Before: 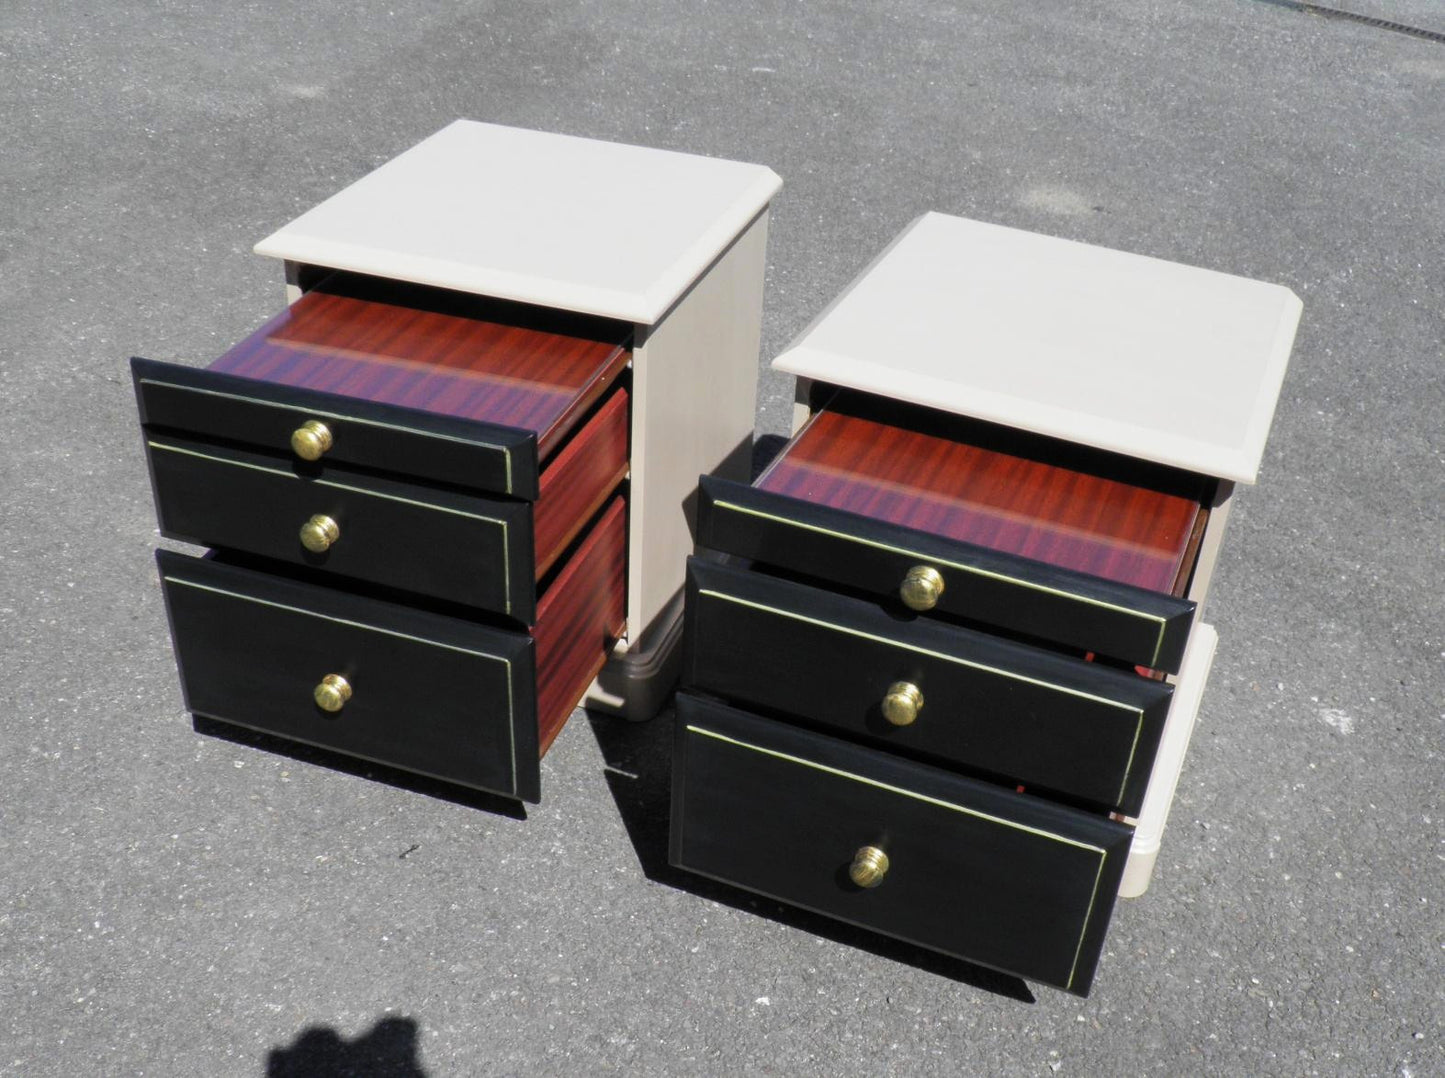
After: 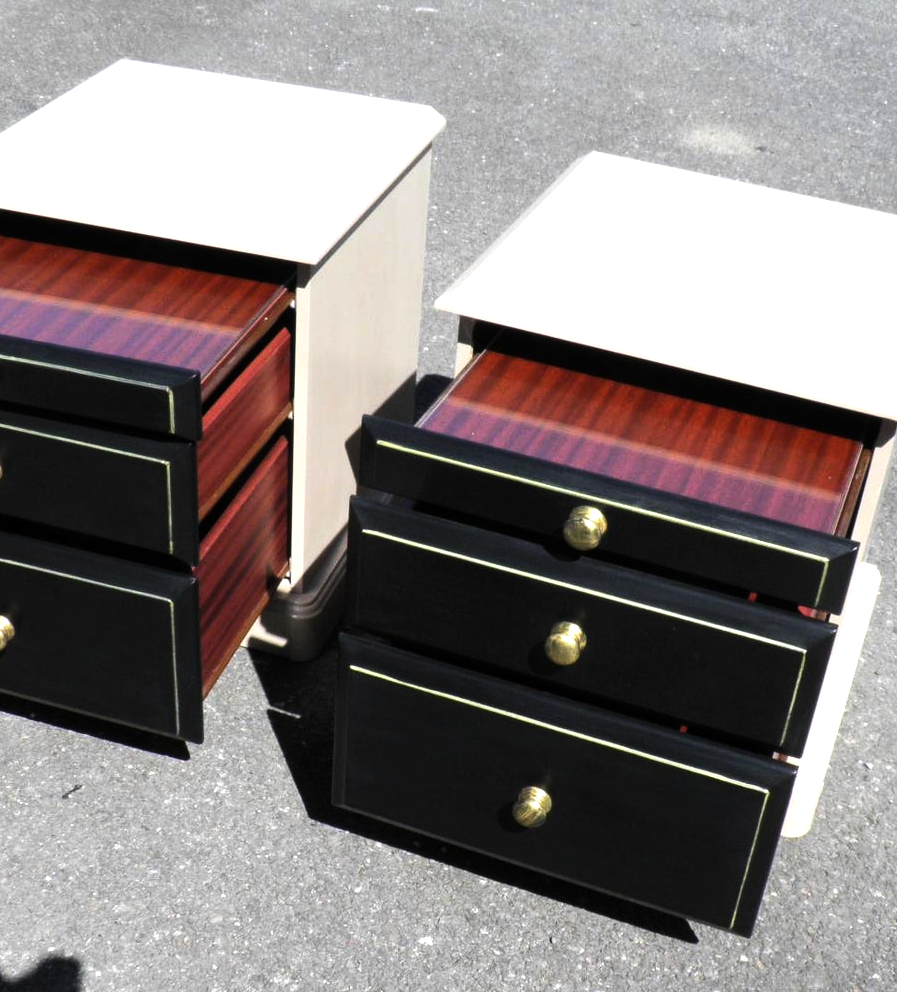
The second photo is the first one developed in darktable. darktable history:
crop and rotate: left 23.381%, top 5.635%, right 14.475%, bottom 2.259%
tone equalizer: -8 EV -0.753 EV, -7 EV -0.707 EV, -6 EV -0.602 EV, -5 EV -0.372 EV, -3 EV 0.391 EV, -2 EV 0.6 EV, -1 EV 0.694 EV, +0 EV 0.739 EV, edges refinement/feathering 500, mask exposure compensation -1.57 EV, preserve details no
exposure: exposure 0.082 EV, compensate exposure bias true, compensate highlight preservation false
